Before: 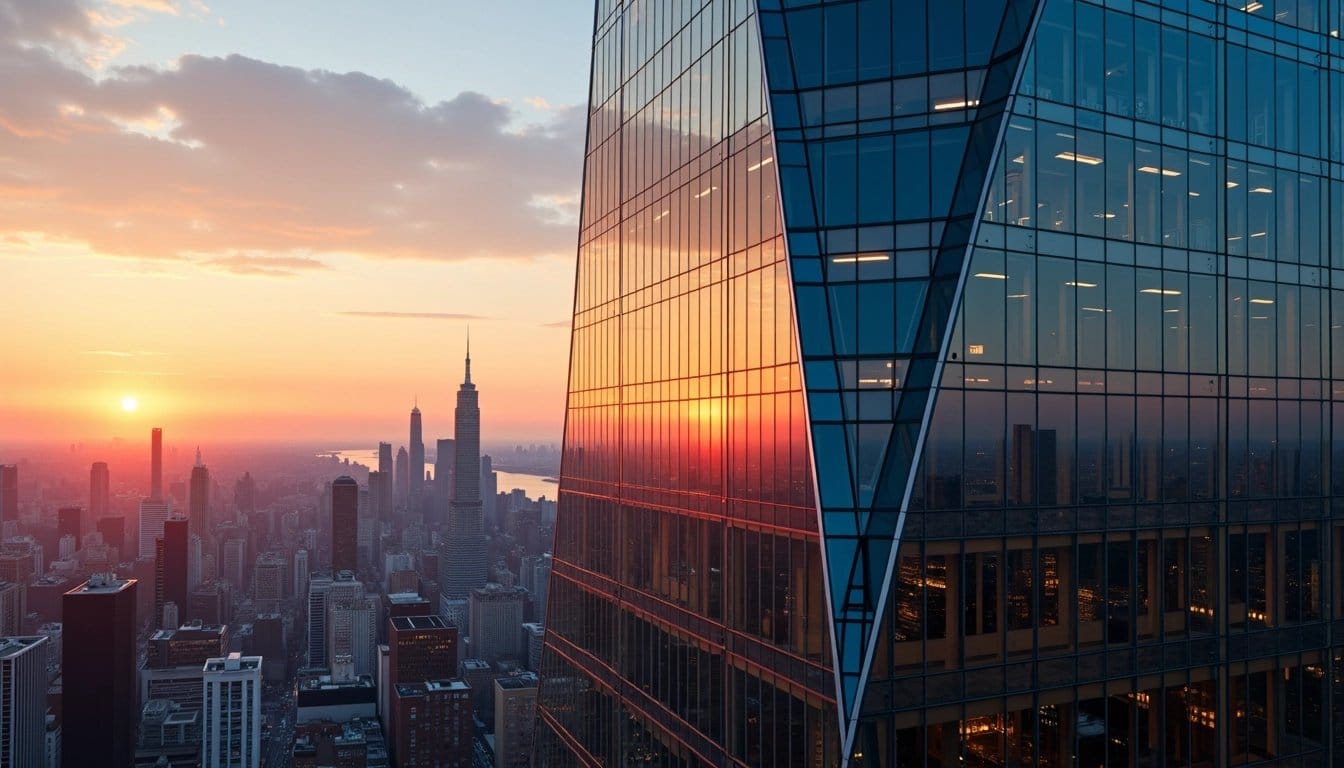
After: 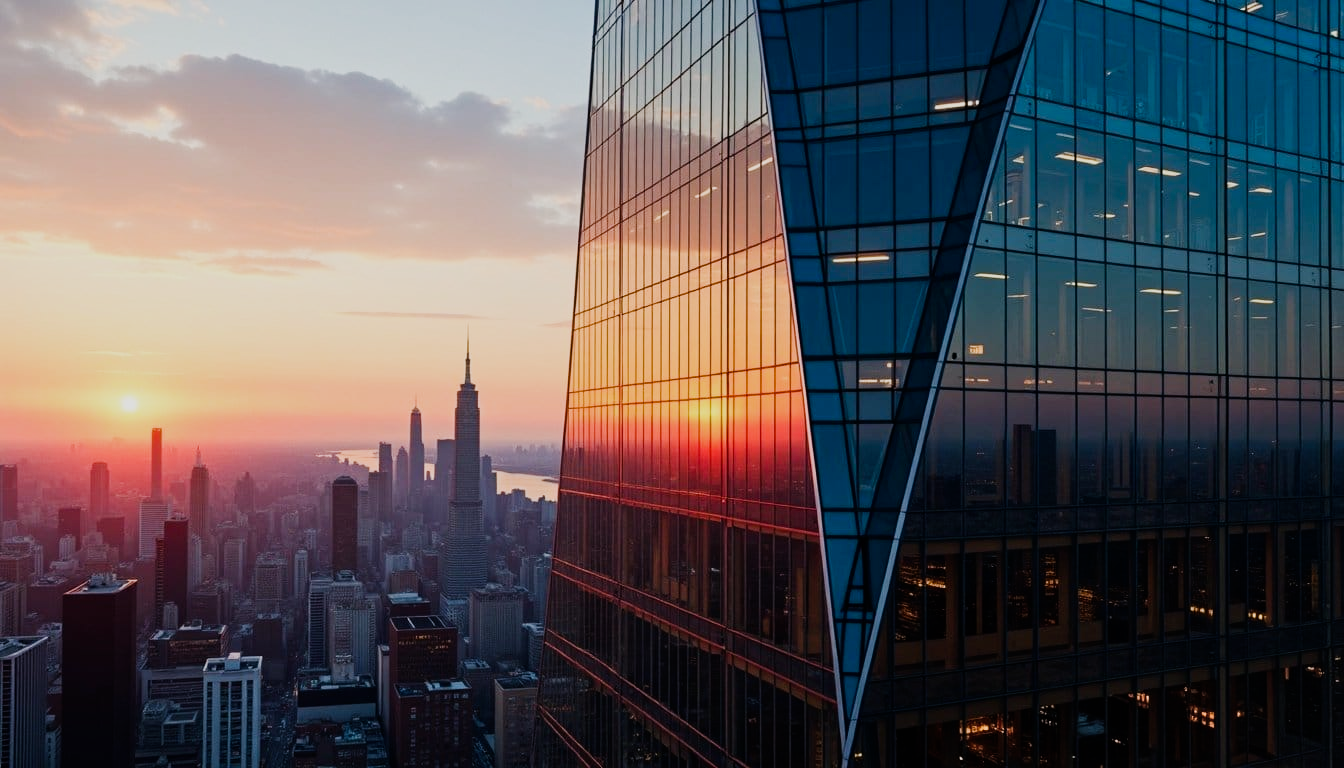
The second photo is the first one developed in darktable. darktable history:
sigmoid: on, module defaults
shadows and highlights: radius 334.93, shadows 63.48, highlights 6.06, compress 87.7%, highlights color adjustment 39.73%, soften with gaussian
